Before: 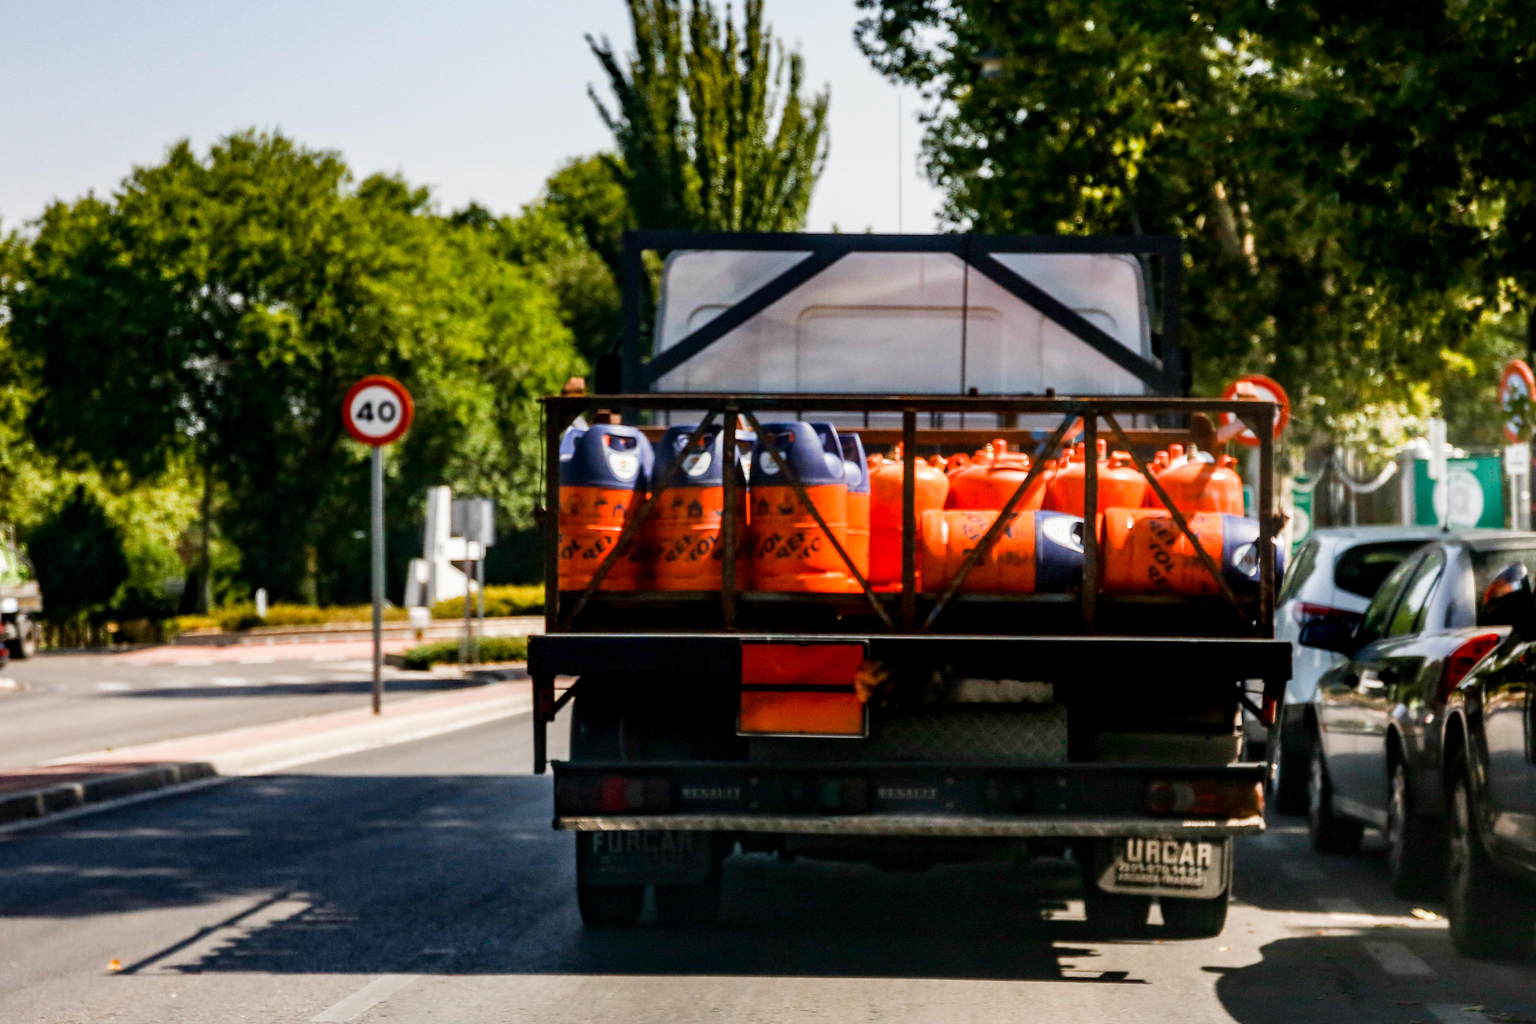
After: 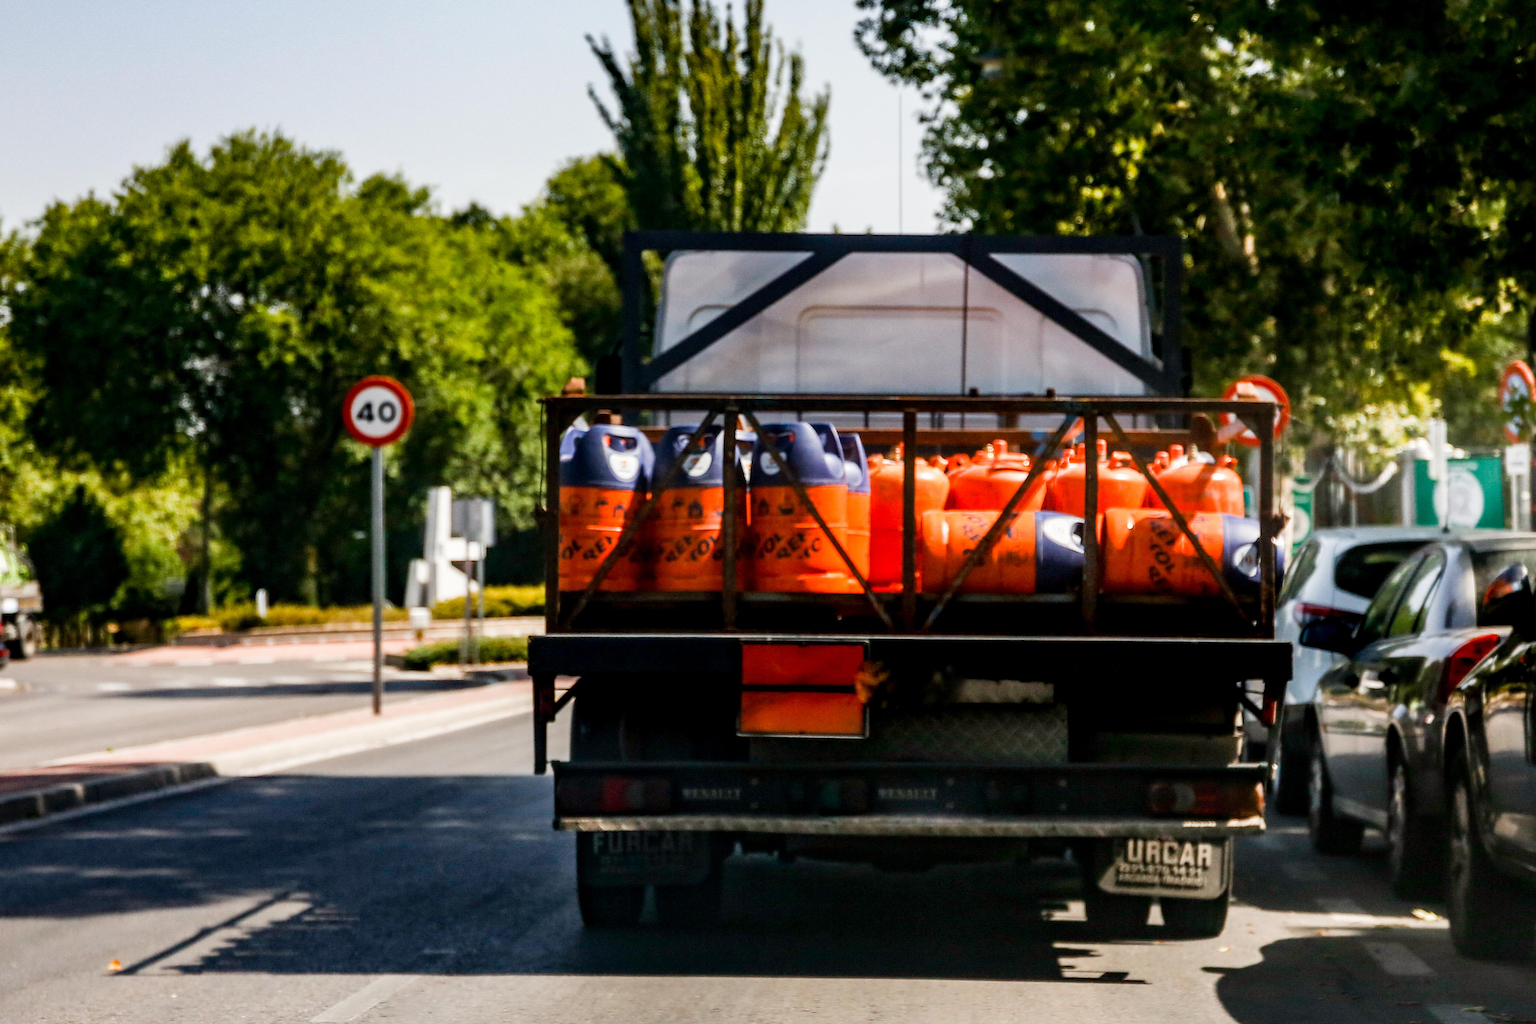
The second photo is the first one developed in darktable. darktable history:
color zones: mix -130.24%
